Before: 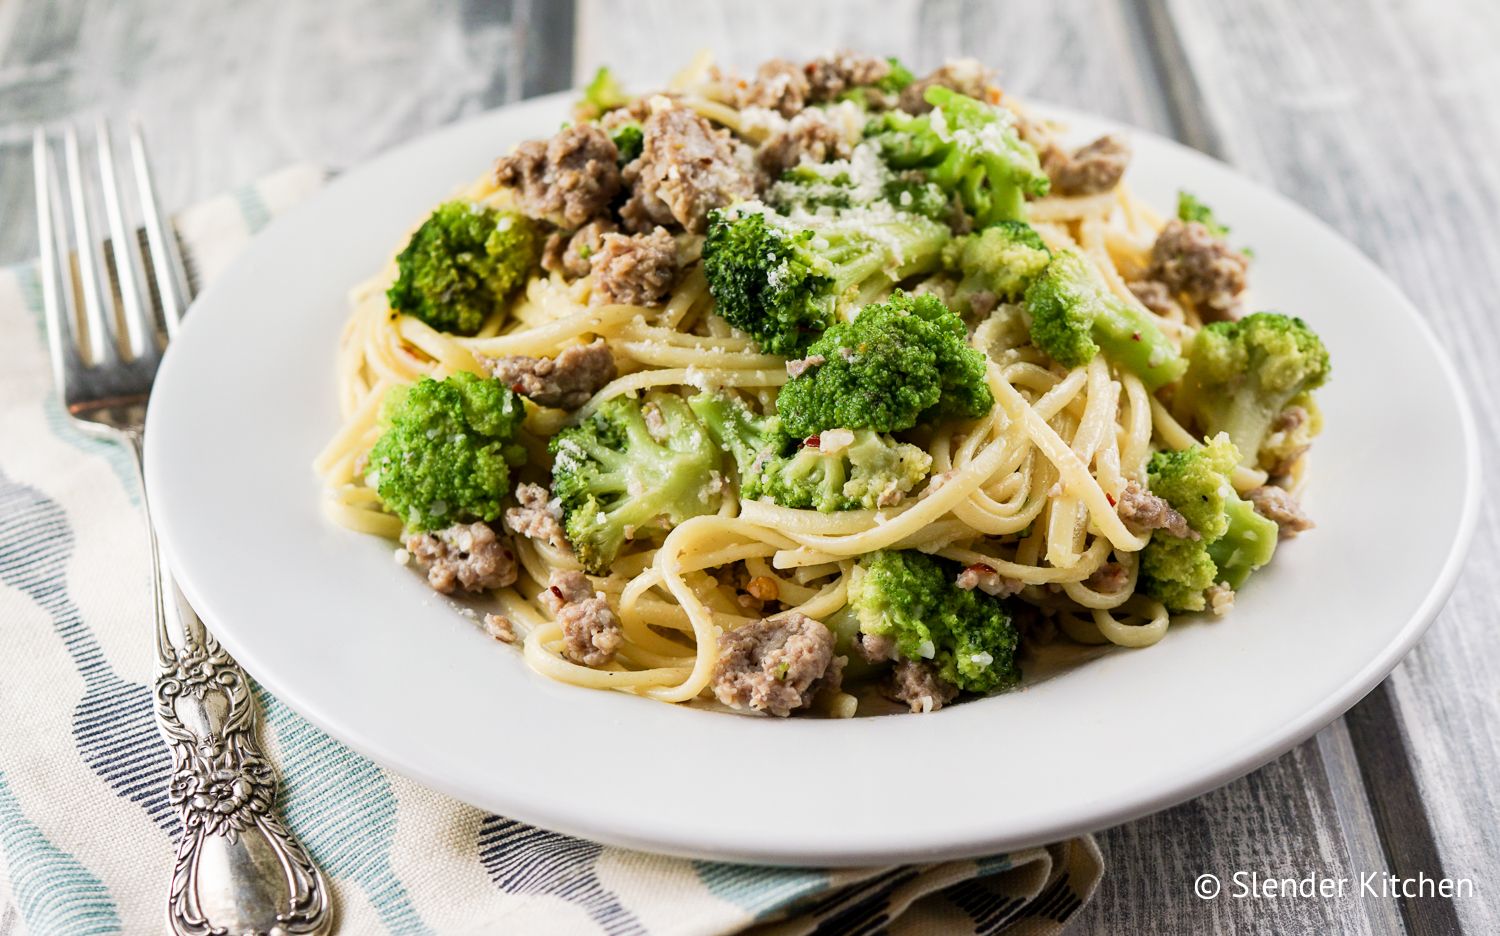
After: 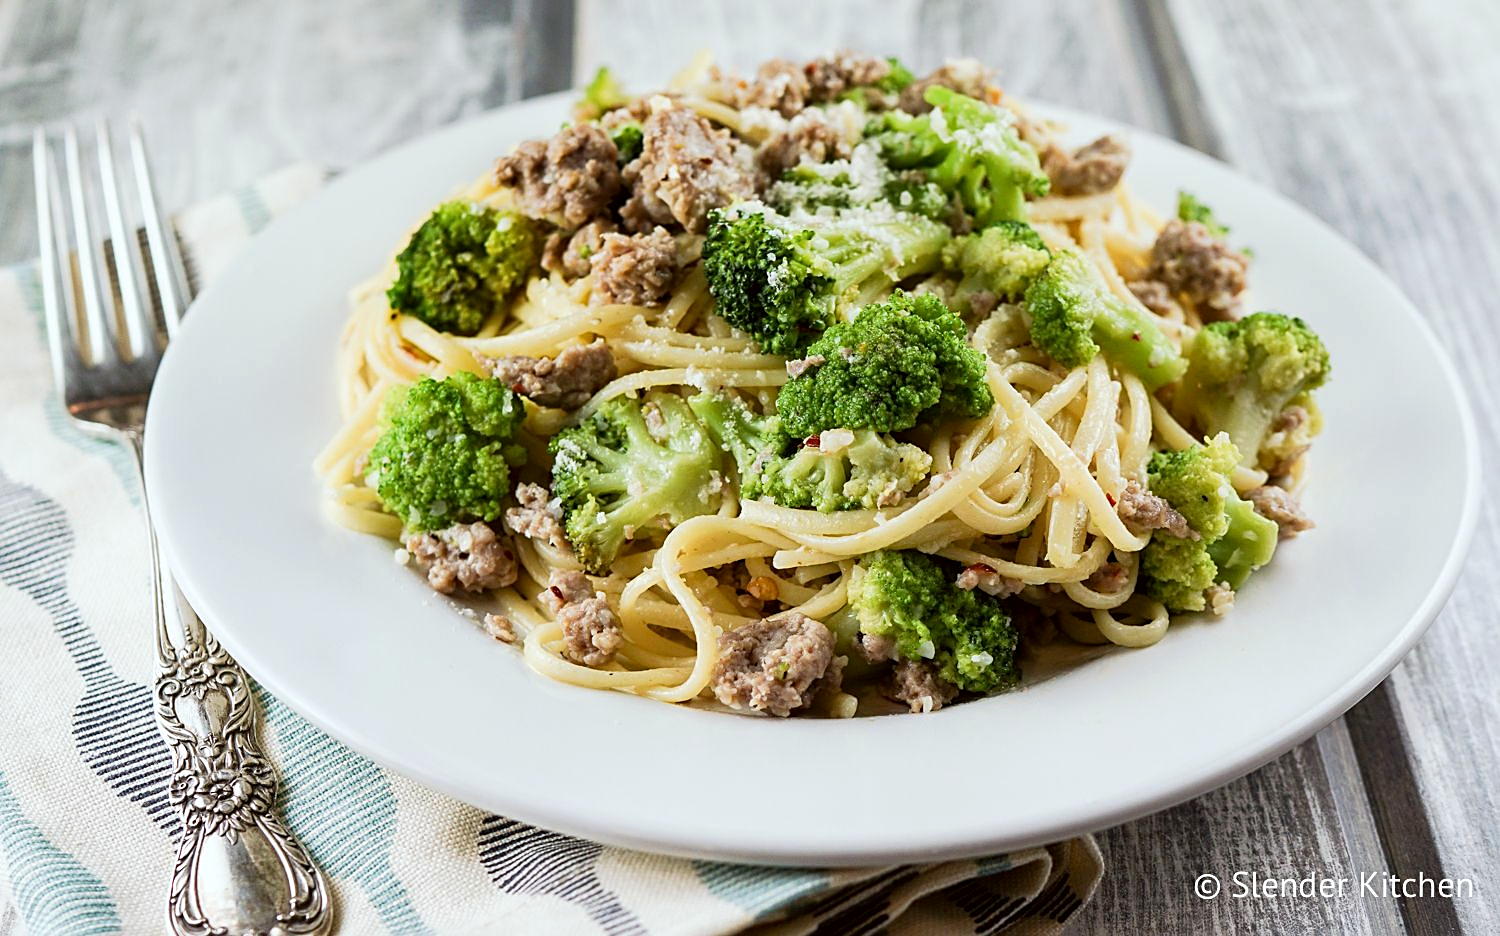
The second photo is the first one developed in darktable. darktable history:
shadows and highlights: radius 333.81, shadows 64.4, highlights 5.21, compress 87.75%, soften with gaussian
color correction: highlights a* -2.86, highlights b* -2.78, shadows a* 1.97, shadows b* 3.03
sharpen: on, module defaults
